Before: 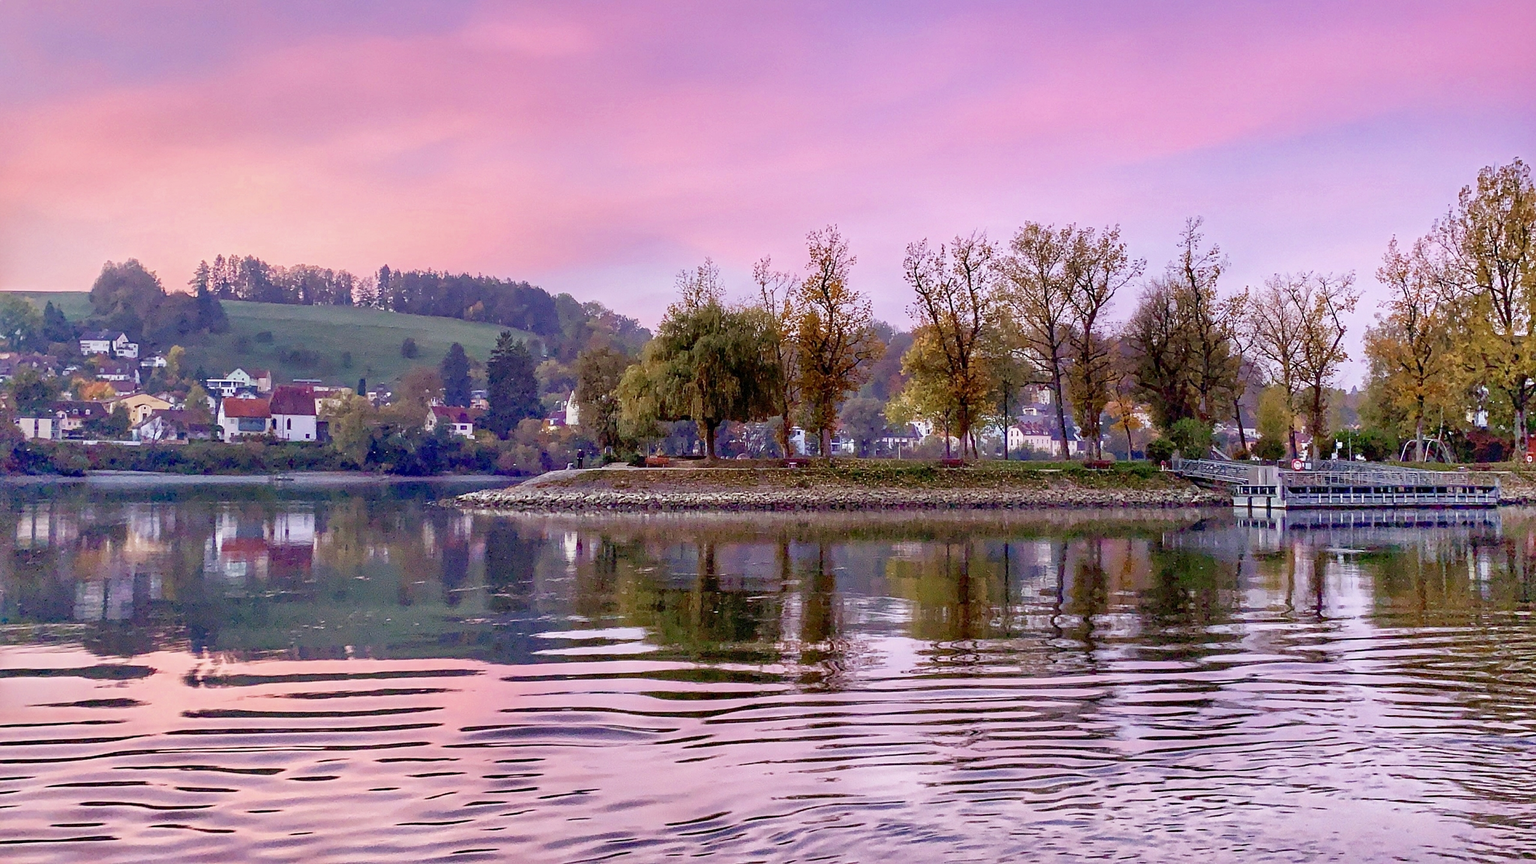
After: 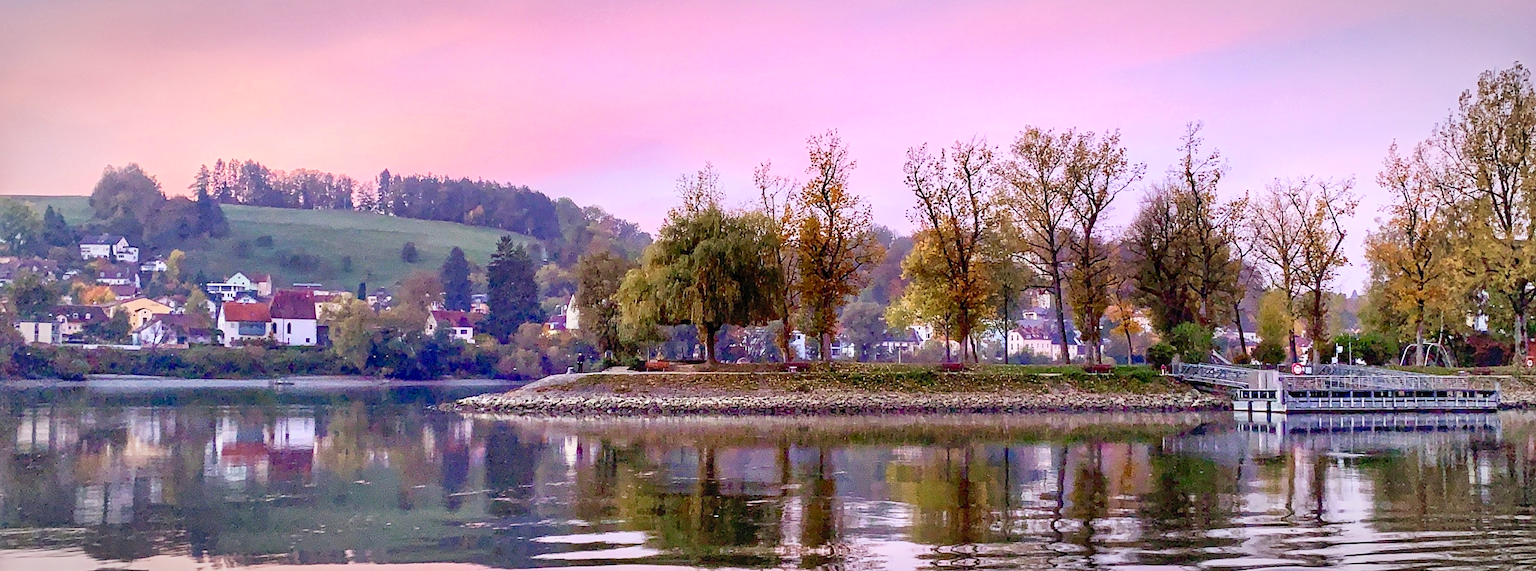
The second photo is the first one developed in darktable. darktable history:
crop: top 11.176%, bottom 22.686%
vignetting: brightness -0.277, automatic ratio true, unbound false
contrast brightness saturation: contrast 0.201, brightness 0.155, saturation 0.222
